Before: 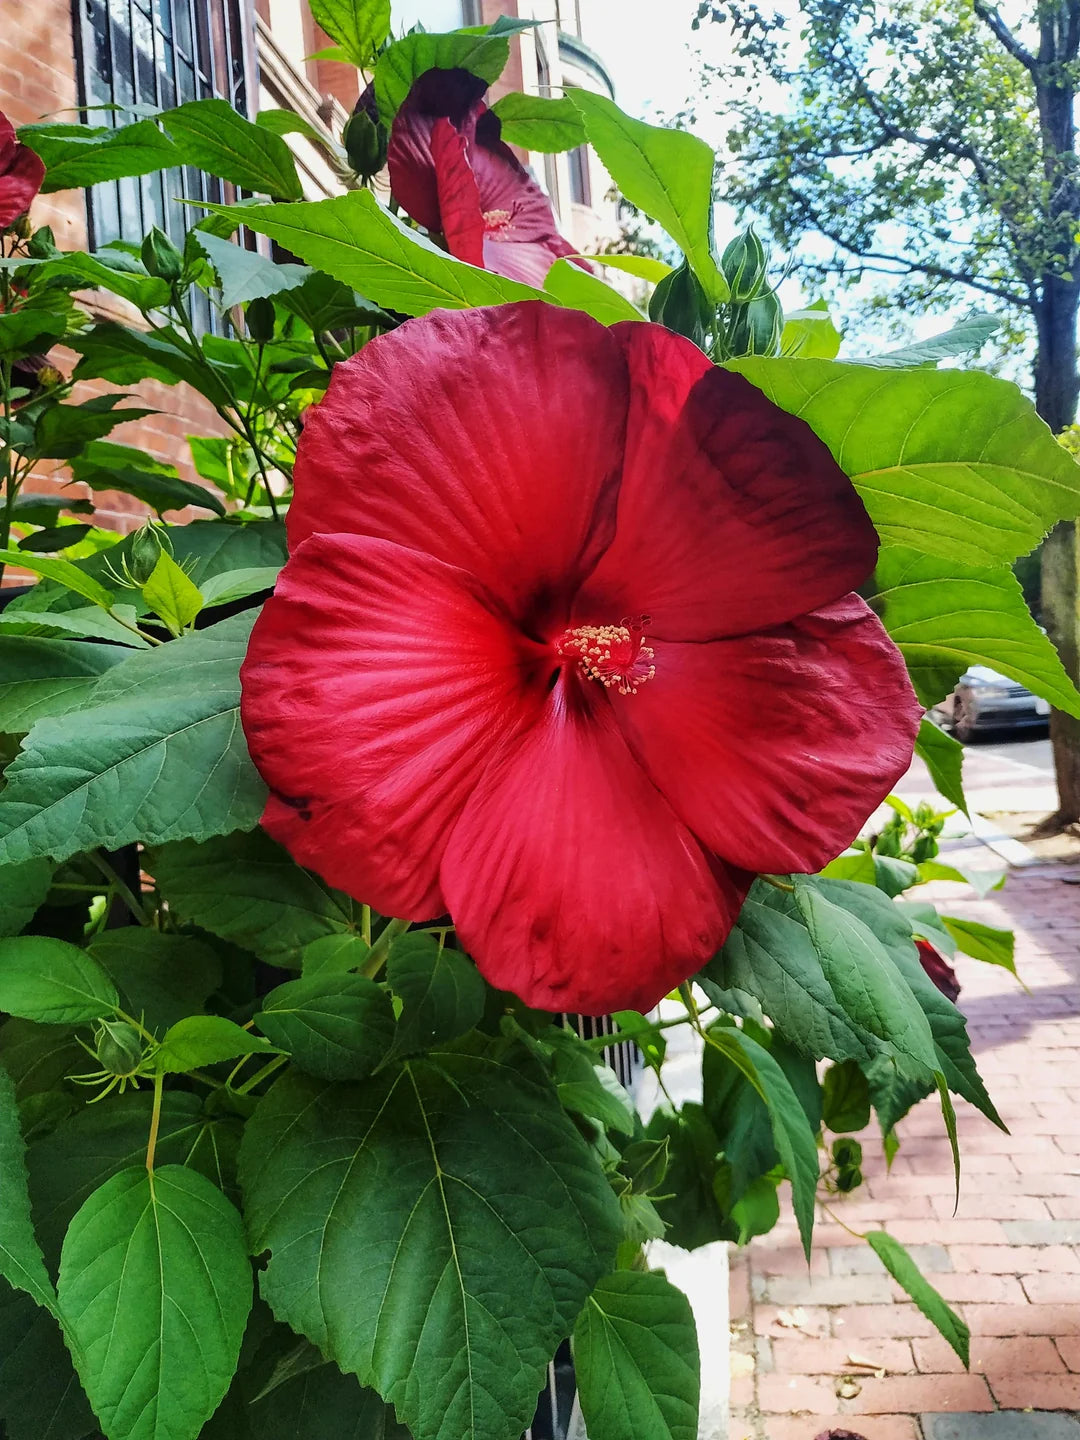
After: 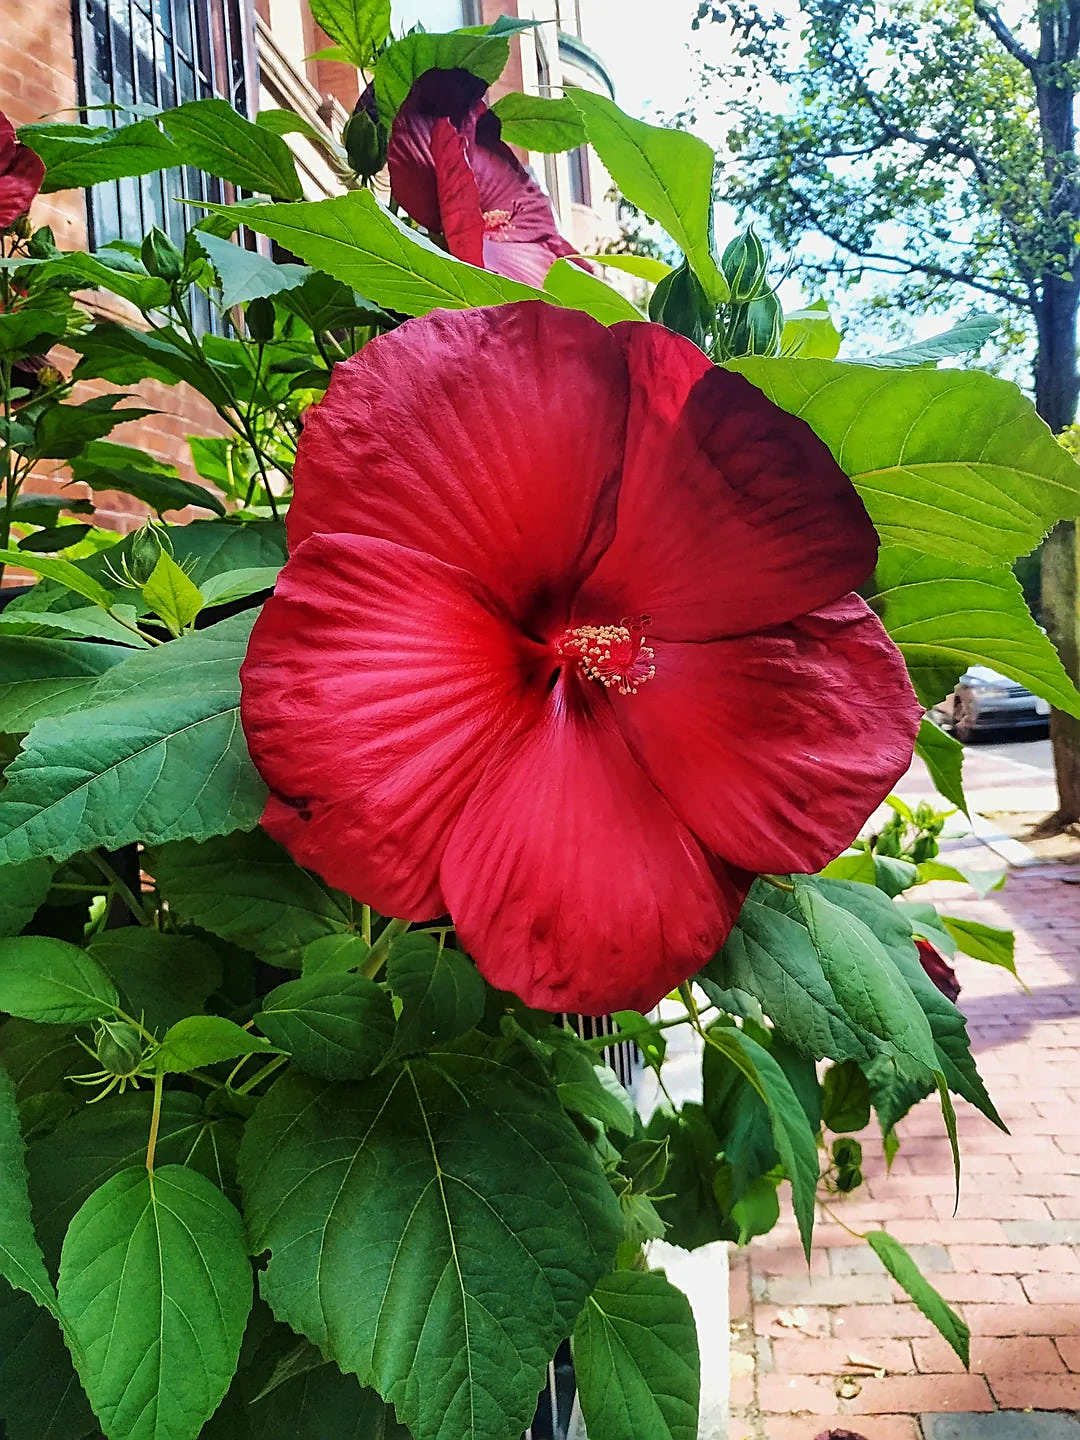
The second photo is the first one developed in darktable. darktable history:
sharpen: on, module defaults
tone equalizer: on, module defaults
exposure: compensate highlight preservation false
velvia: on, module defaults
